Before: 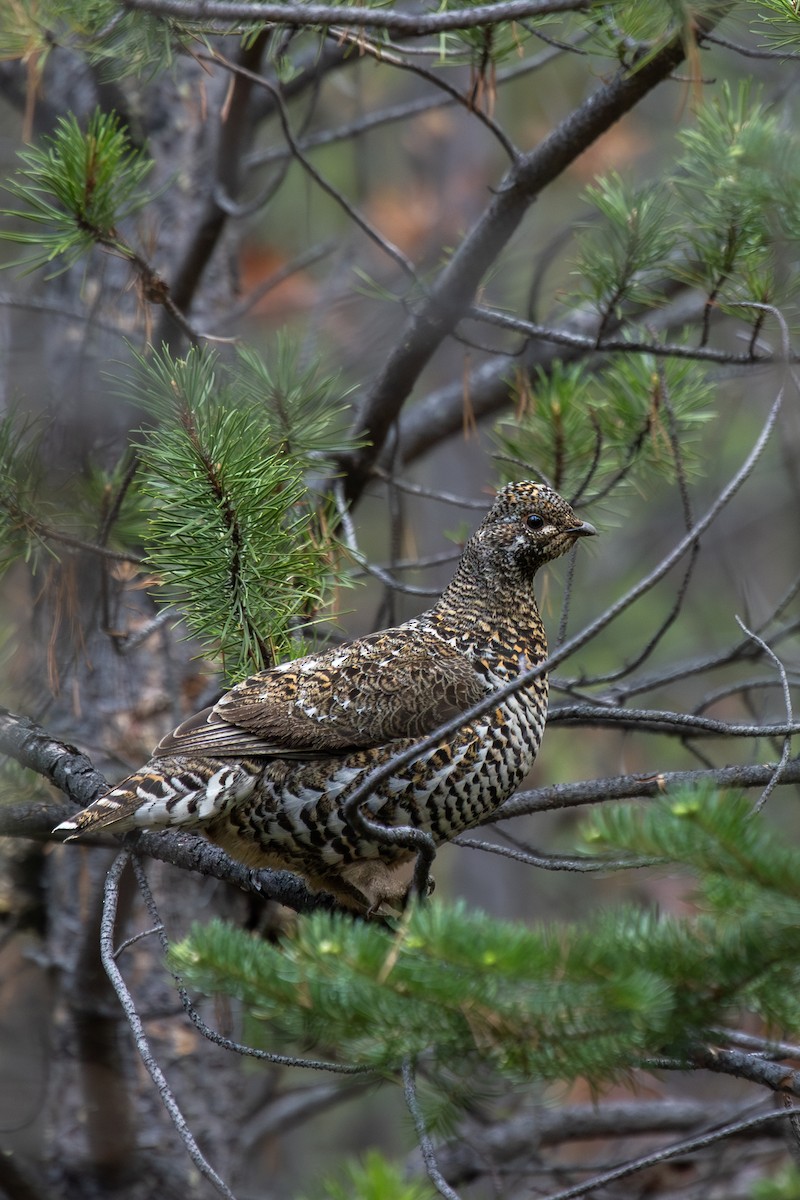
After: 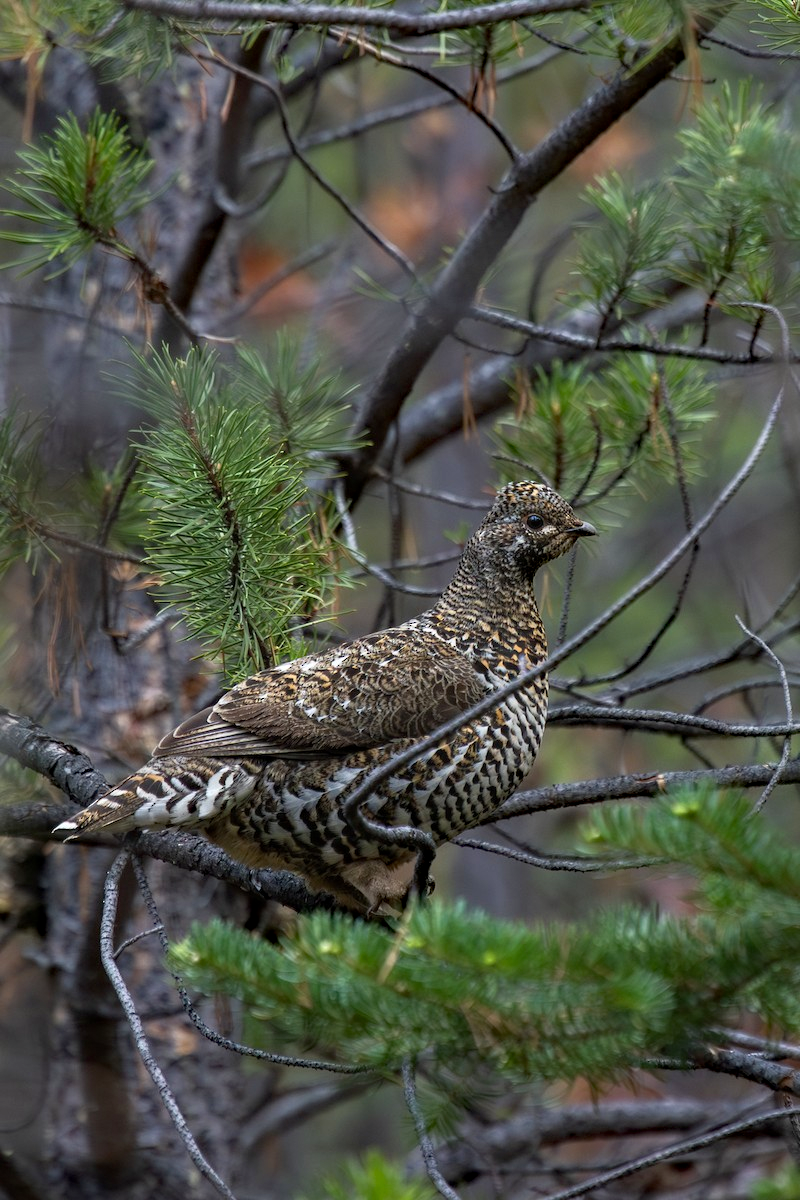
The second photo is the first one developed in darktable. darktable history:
haze removal: strength 0.303, distance 0.248
